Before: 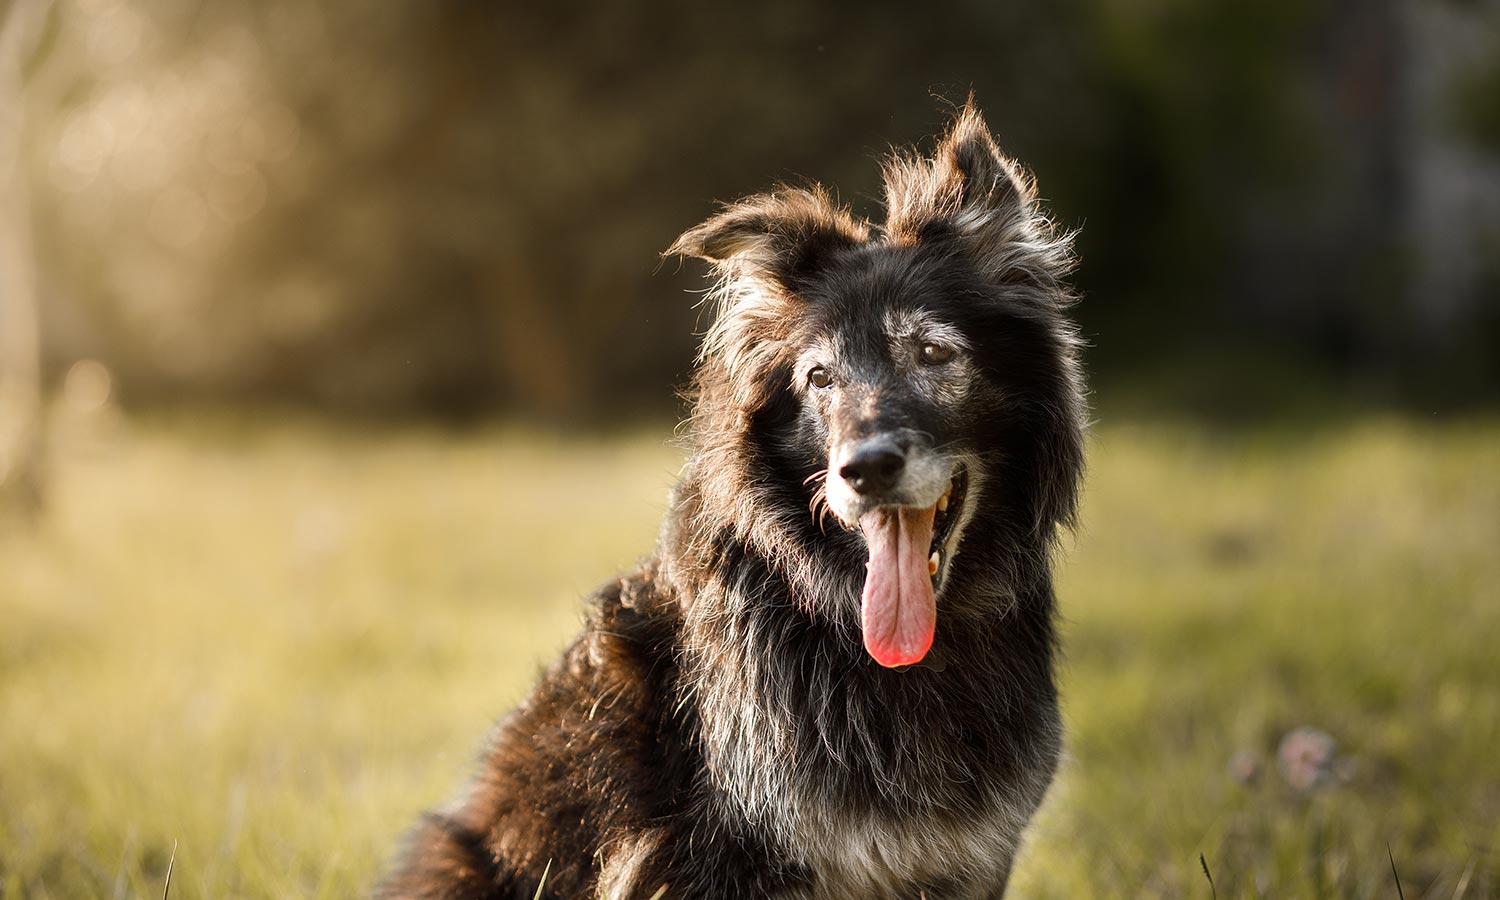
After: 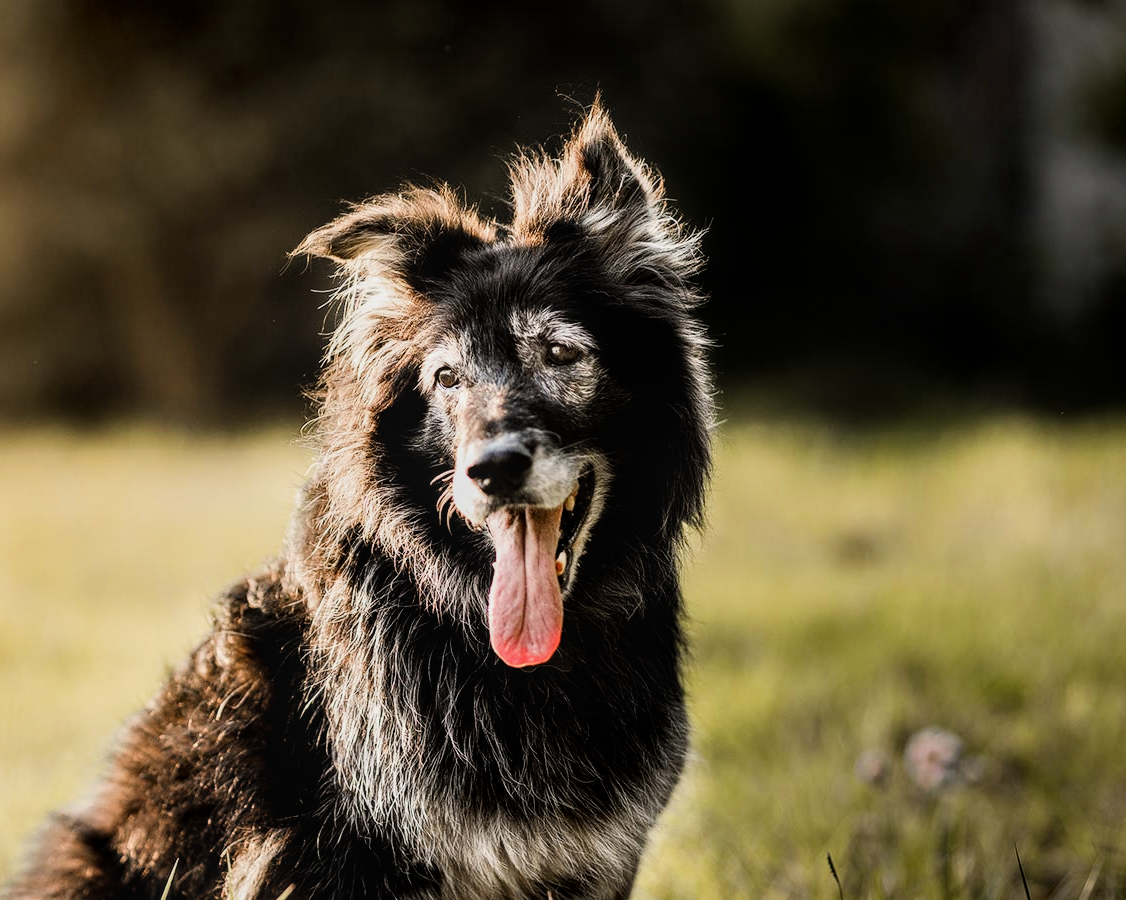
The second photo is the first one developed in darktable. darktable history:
tone equalizer: -8 EV -1.06 EV, -7 EV -0.972 EV, -6 EV -0.861 EV, -5 EV -0.541 EV, -3 EV 0.584 EV, -2 EV 0.863 EV, -1 EV 0.989 EV, +0 EV 1.07 EV, edges refinement/feathering 500, mask exposure compensation -1.57 EV, preserve details guided filter
local contrast: on, module defaults
contrast equalizer: y [[0.439, 0.44, 0.442, 0.457, 0.493, 0.498], [0.5 ×6], [0.5 ×6], [0 ×6], [0 ×6]], mix -0.365
crop and rotate: left 24.884%
filmic rgb: black relative exposure -7.65 EV, white relative exposure 4.56 EV, hardness 3.61
